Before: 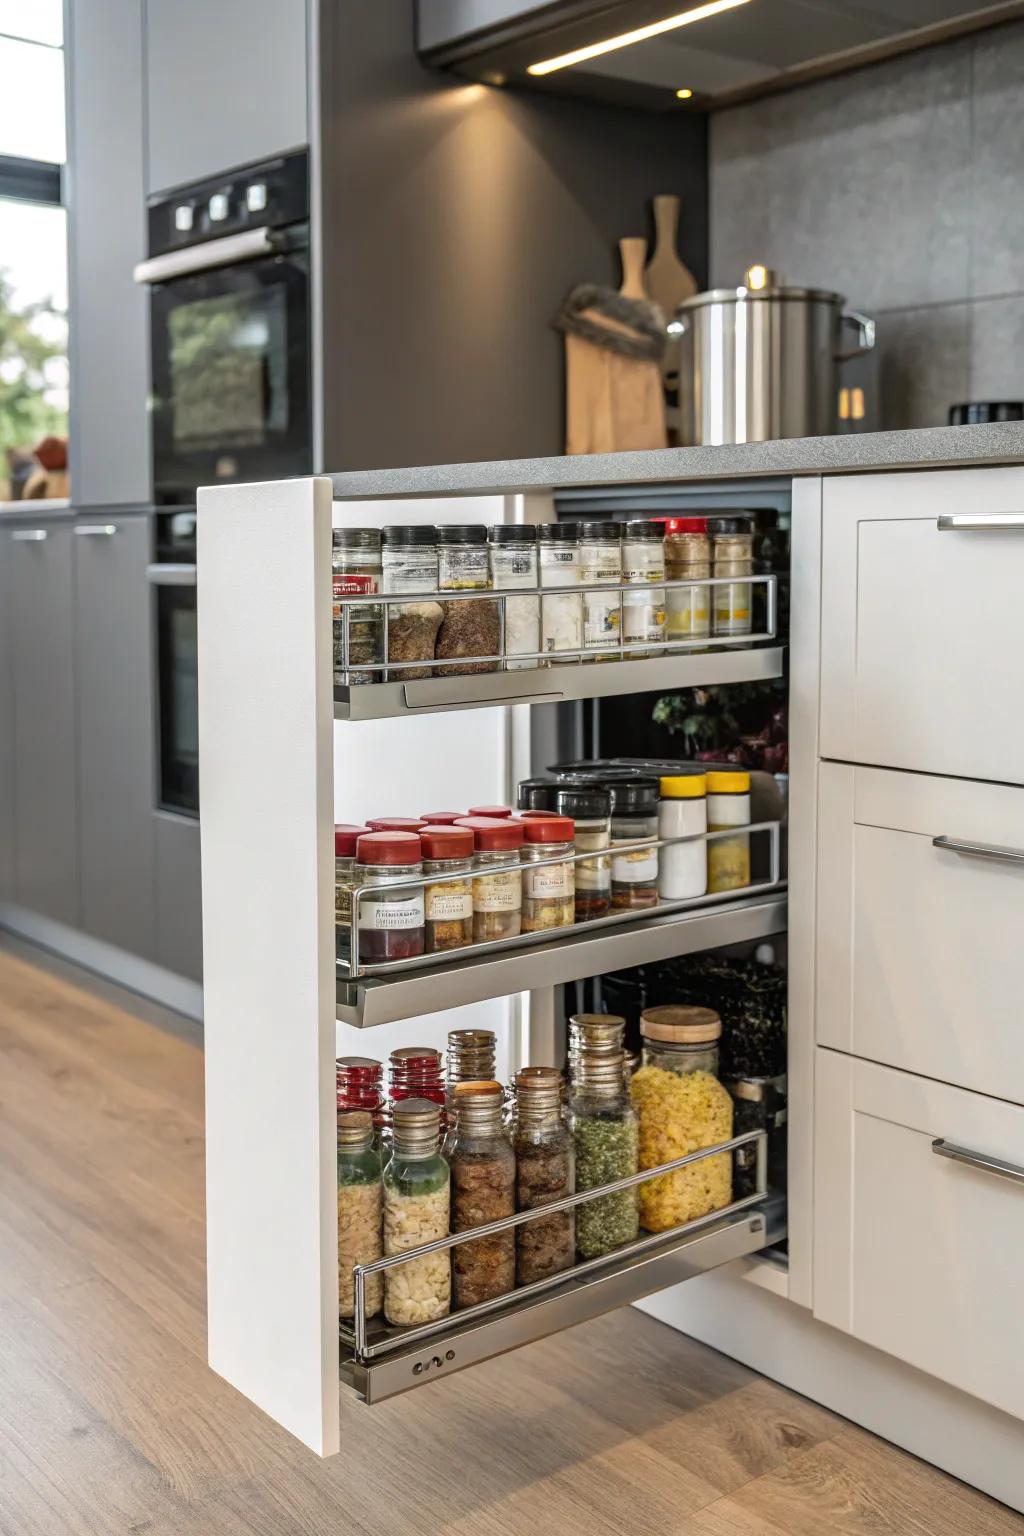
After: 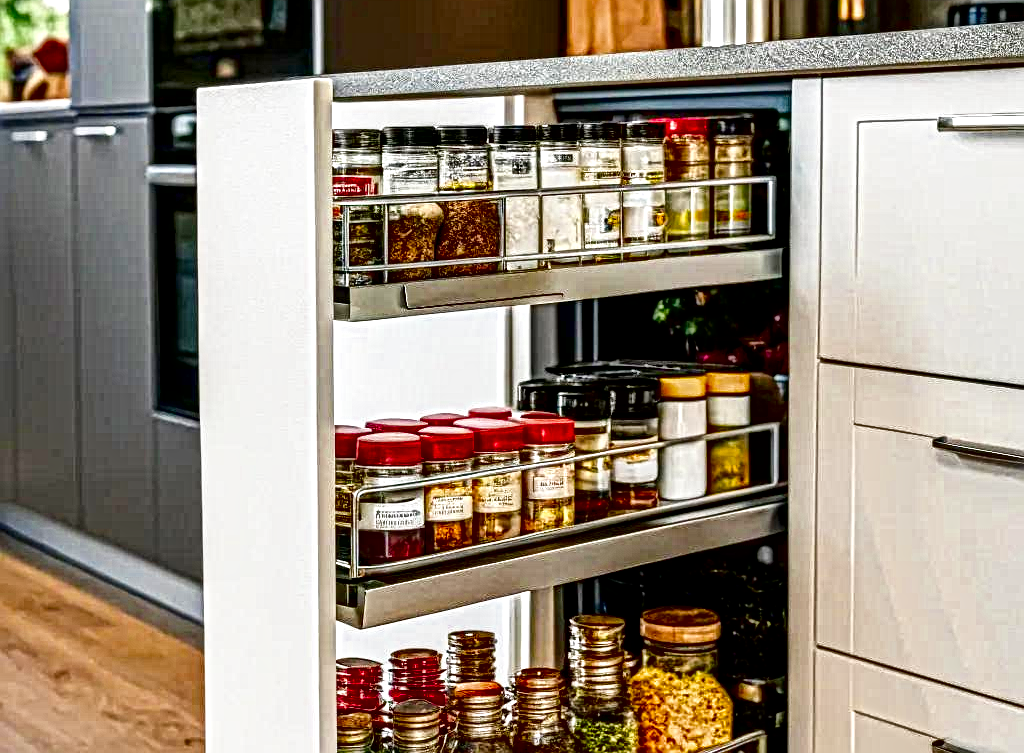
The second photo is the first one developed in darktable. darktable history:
crop and rotate: top 25.977%, bottom 24.976%
exposure: black level correction 0, exposure 1.444 EV, compensate exposure bias true, compensate highlight preservation false
shadows and highlights: shadows 12.39, white point adjustment 1.18, soften with gaussian
filmic rgb: black relative exposure -5.07 EV, white relative exposure 3.97 EV, hardness 2.88, contrast 1.19, highlights saturation mix -29.17%
contrast brightness saturation: brightness -0.989, saturation 0.994
local contrast: mode bilateral grid, contrast 21, coarseness 4, detail 298%, midtone range 0.2
contrast equalizer: octaves 7, y [[0.515 ×6], [0.507 ×6], [0.425 ×6], [0 ×6], [0 ×6]], mix 0.137
